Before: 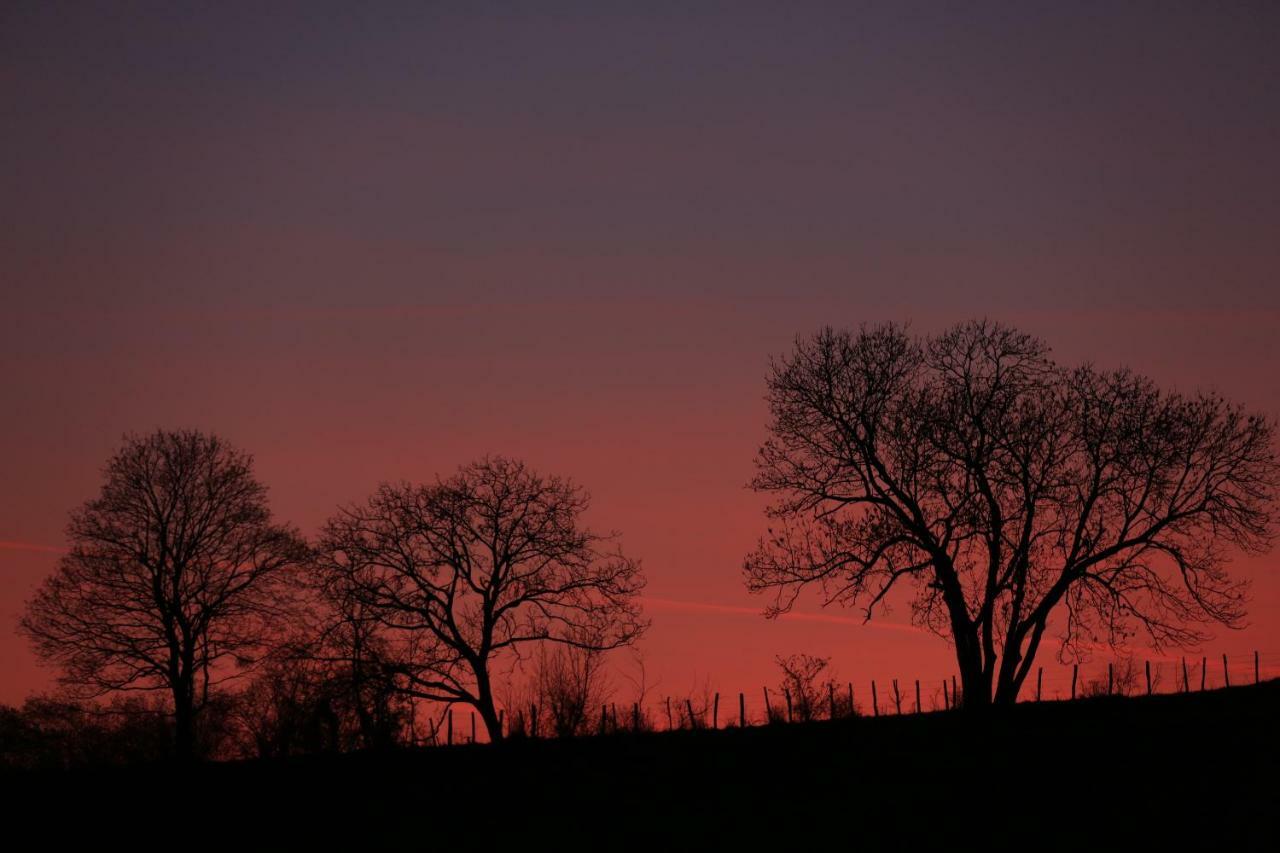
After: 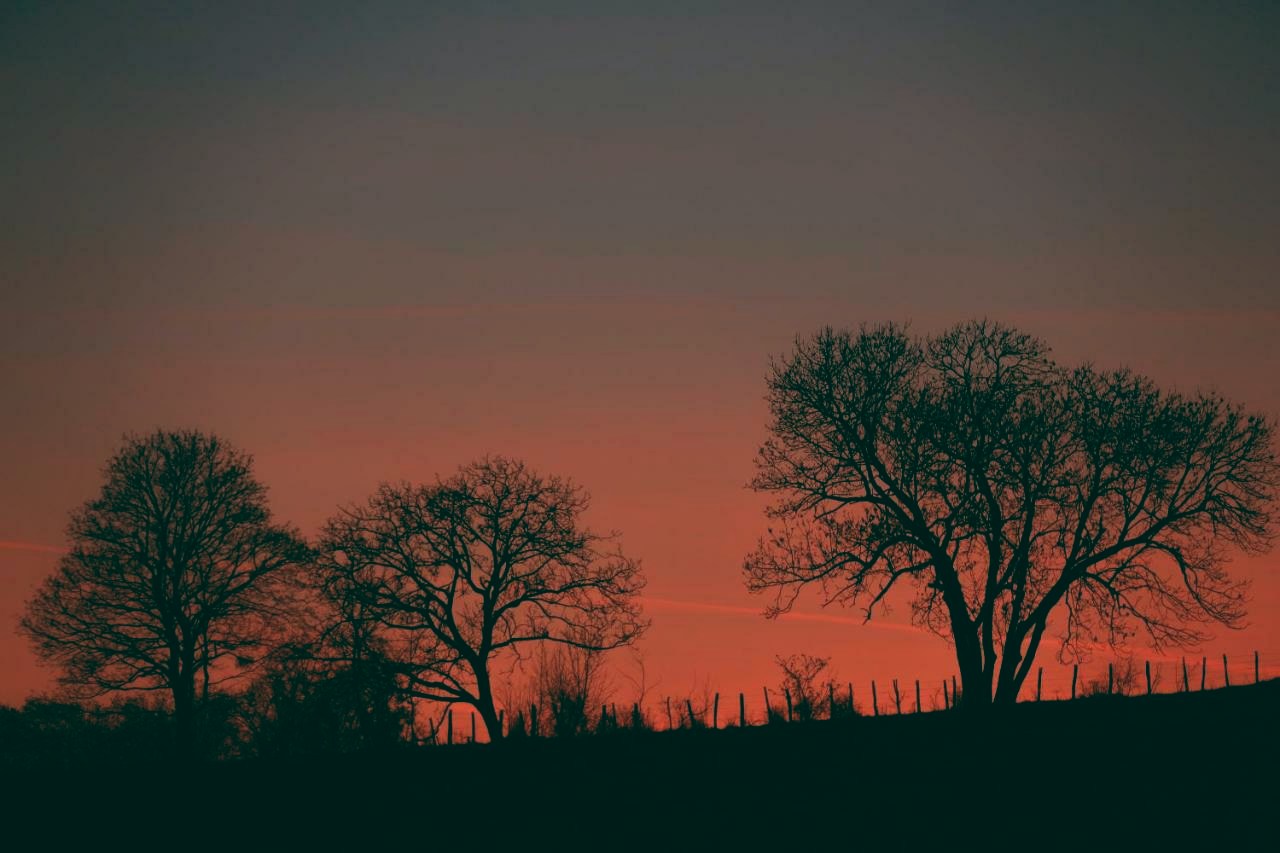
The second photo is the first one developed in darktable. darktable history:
color balance: lift [1.005, 0.99, 1.007, 1.01], gamma [1, 1.034, 1.032, 0.966], gain [0.873, 1.055, 1.067, 0.933]
tone equalizer: -8 EV 0.001 EV, -7 EV -0.004 EV, -6 EV 0.009 EV, -5 EV 0.032 EV, -4 EV 0.276 EV, -3 EV 0.644 EV, -2 EV 0.584 EV, -1 EV 0.187 EV, +0 EV 0.024 EV
